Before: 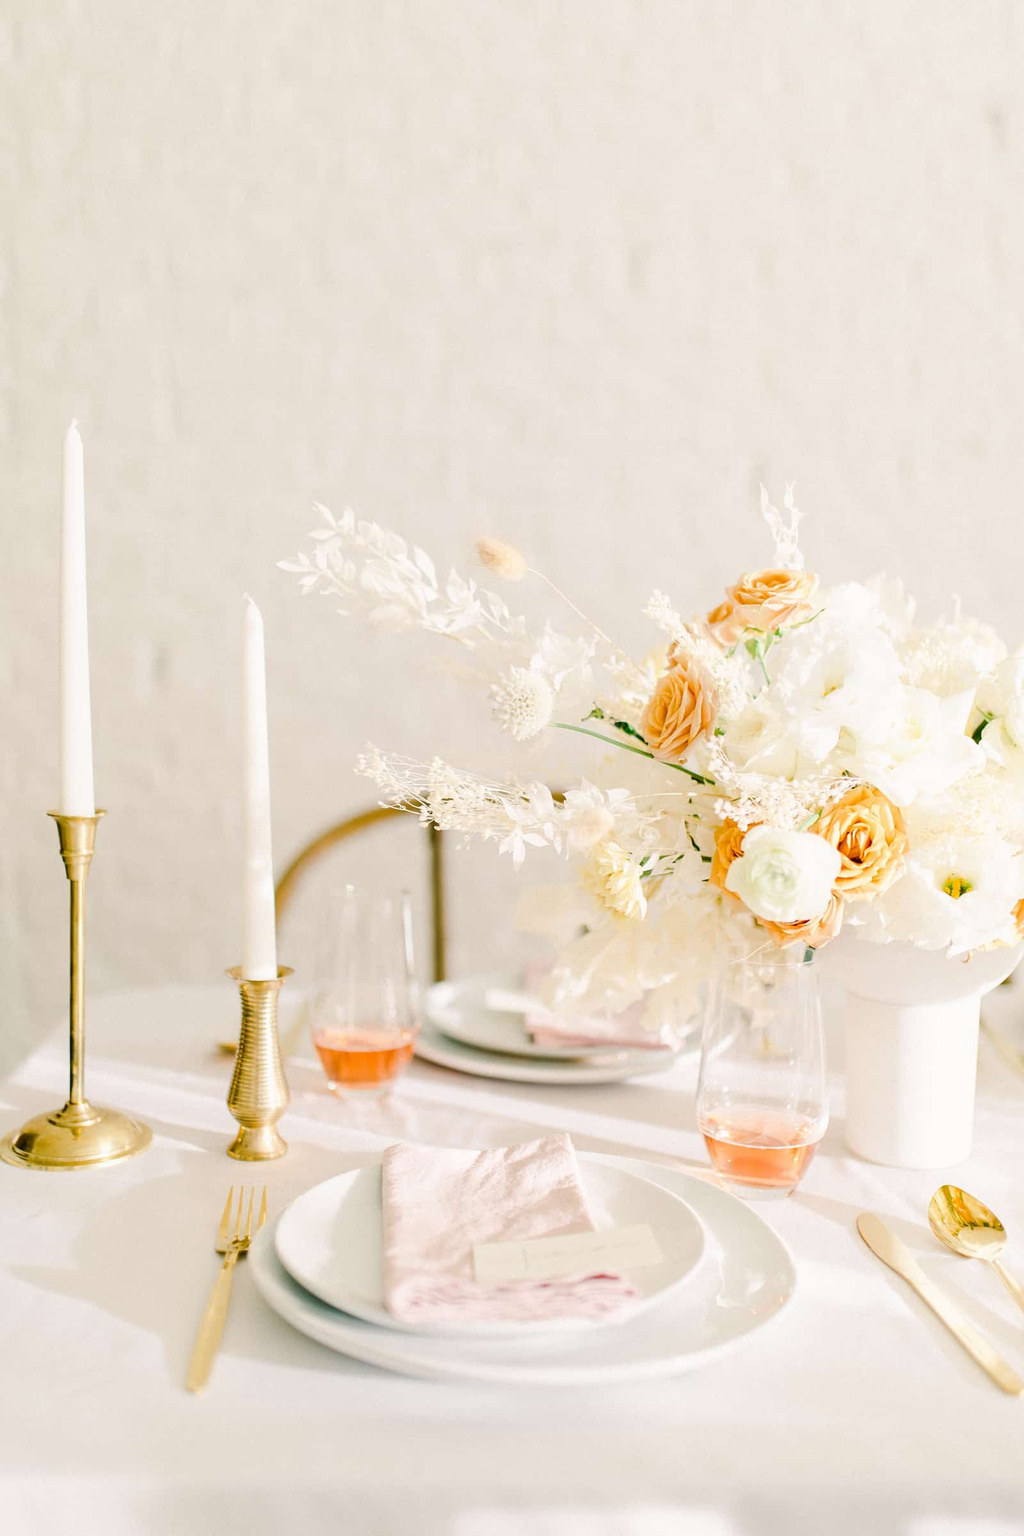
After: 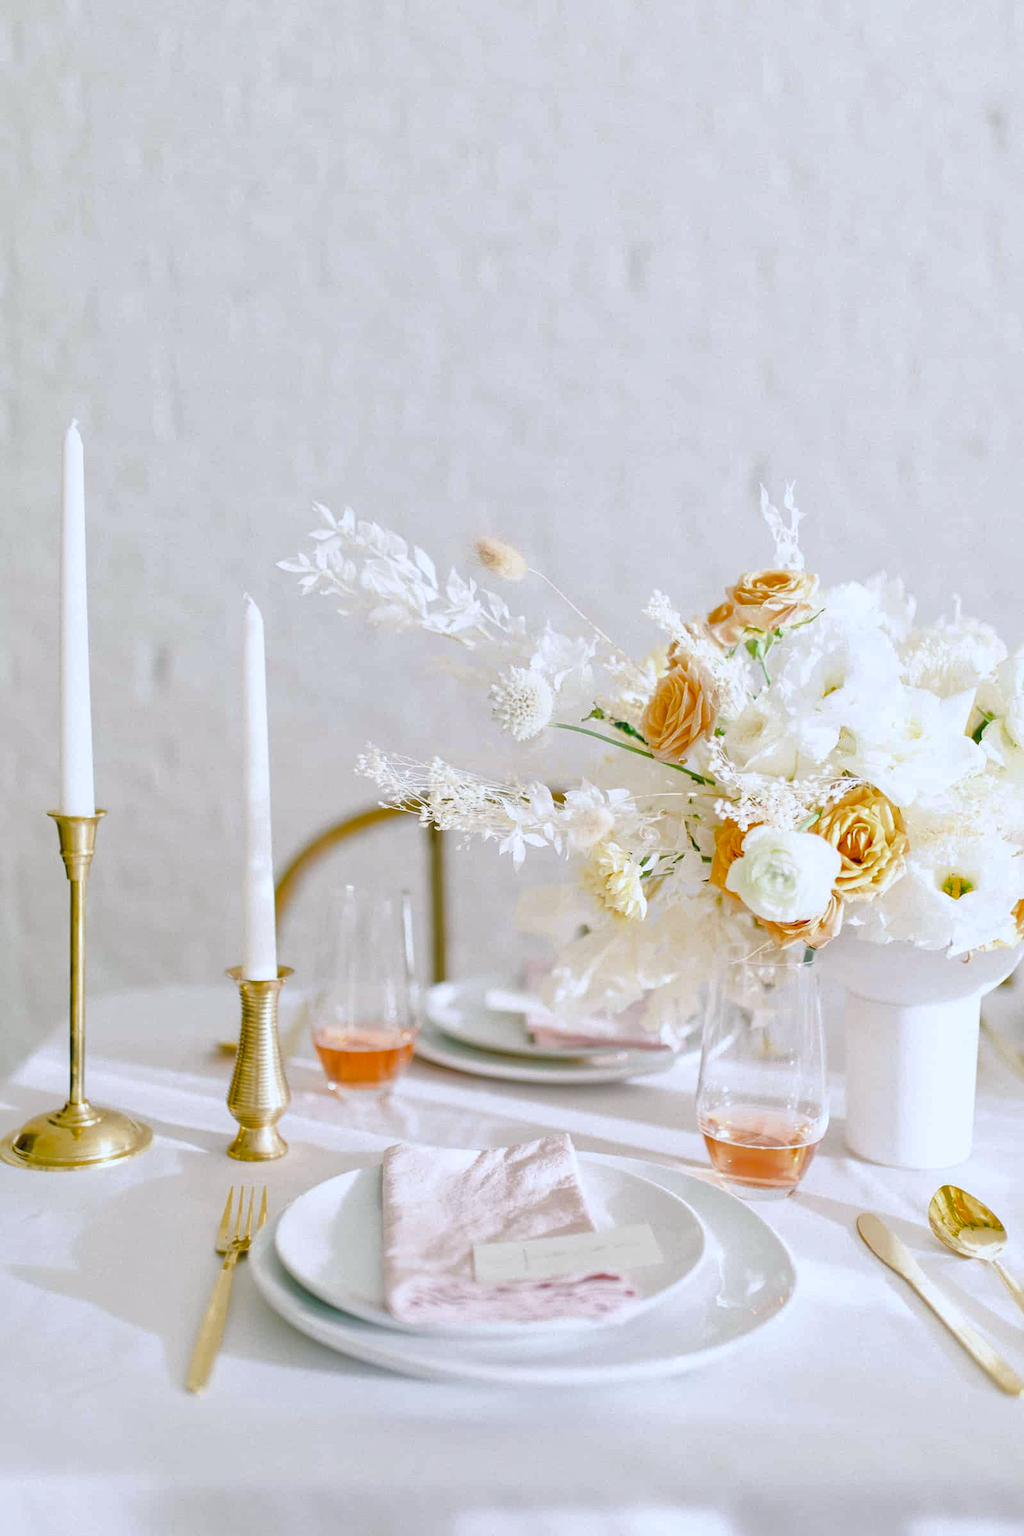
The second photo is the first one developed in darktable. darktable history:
shadows and highlights: on, module defaults
white balance: red 0.954, blue 1.079
